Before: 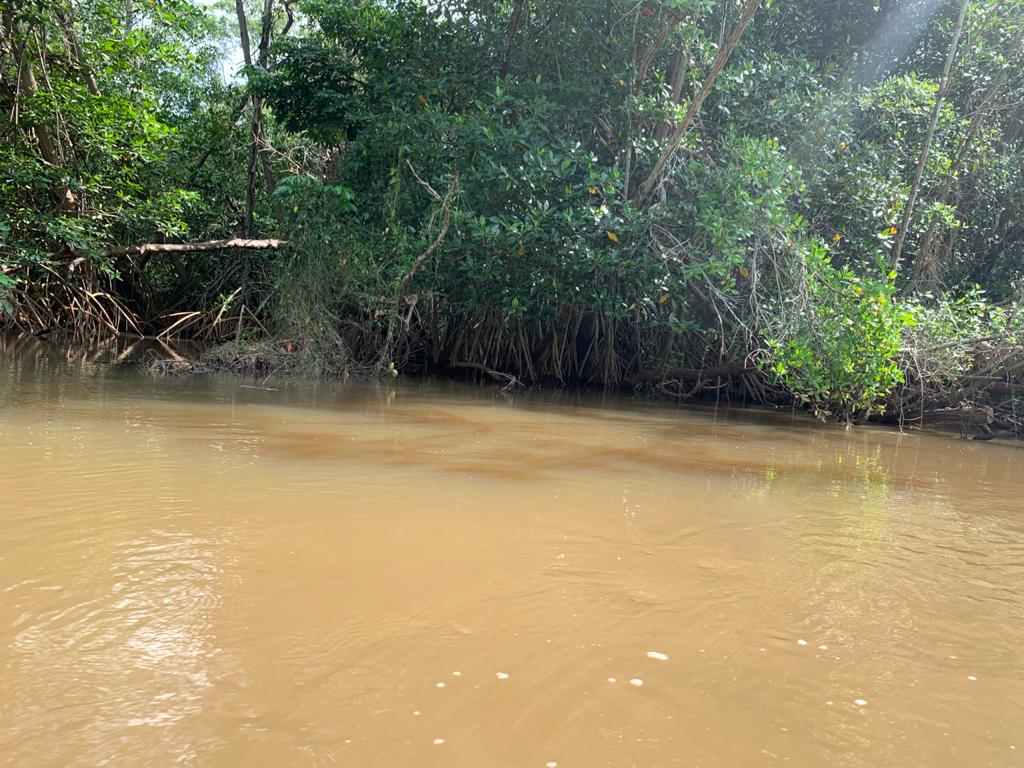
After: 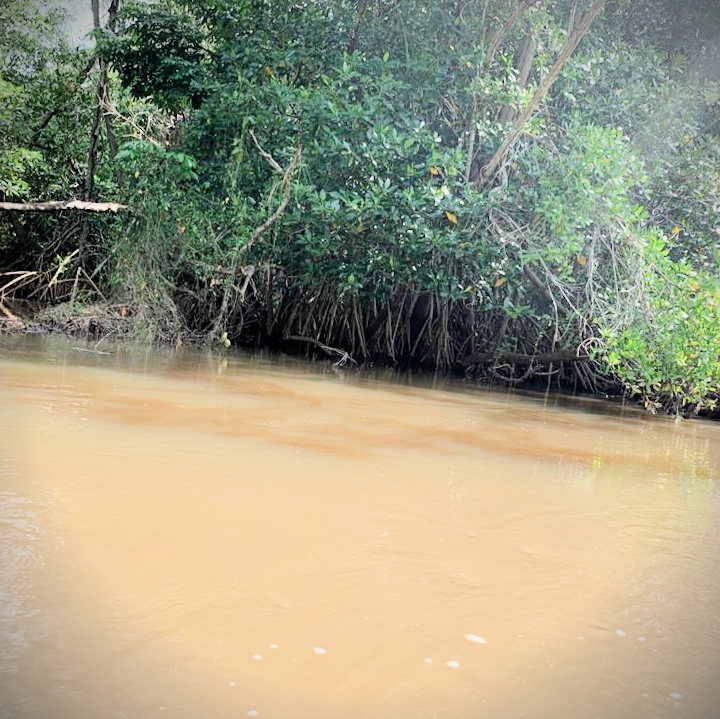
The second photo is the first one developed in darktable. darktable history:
crop and rotate: angle -2.93°, left 14.175%, top 0.042%, right 10.74%, bottom 0.072%
vignetting: fall-off start 91.46%, brightness -0.718, saturation -0.483
tone equalizer: -8 EV -0.392 EV, -7 EV -0.378 EV, -6 EV -0.351 EV, -5 EV -0.191 EV, -3 EV 0.241 EV, -2 EV 0.346 EV, -1 EV 0.389 EV, +0 EV 0.44 EV, edges refinement/feathering 500, mask exposure compensation -1.57 EV, preserve details no
exposure: black level correction 0, exposure 1.2 EV, compensate highlight preservation false
filmic rgb: black relative exposure -7.15 EV, white relative exposure 5.36 EV, hardness 3.03
